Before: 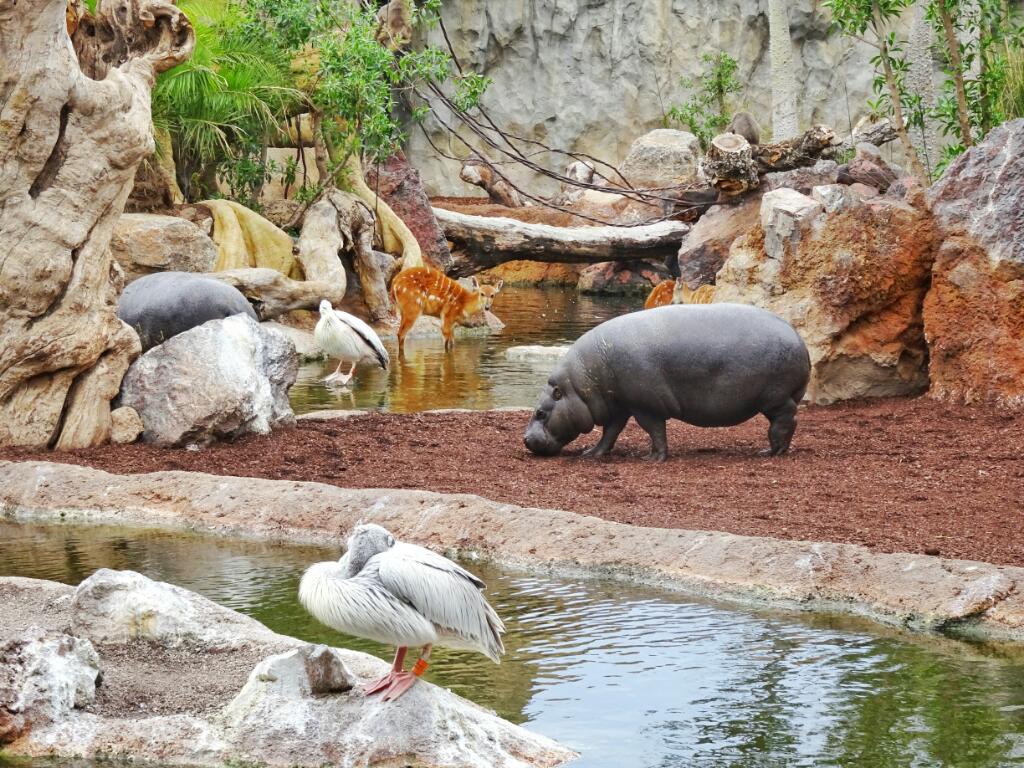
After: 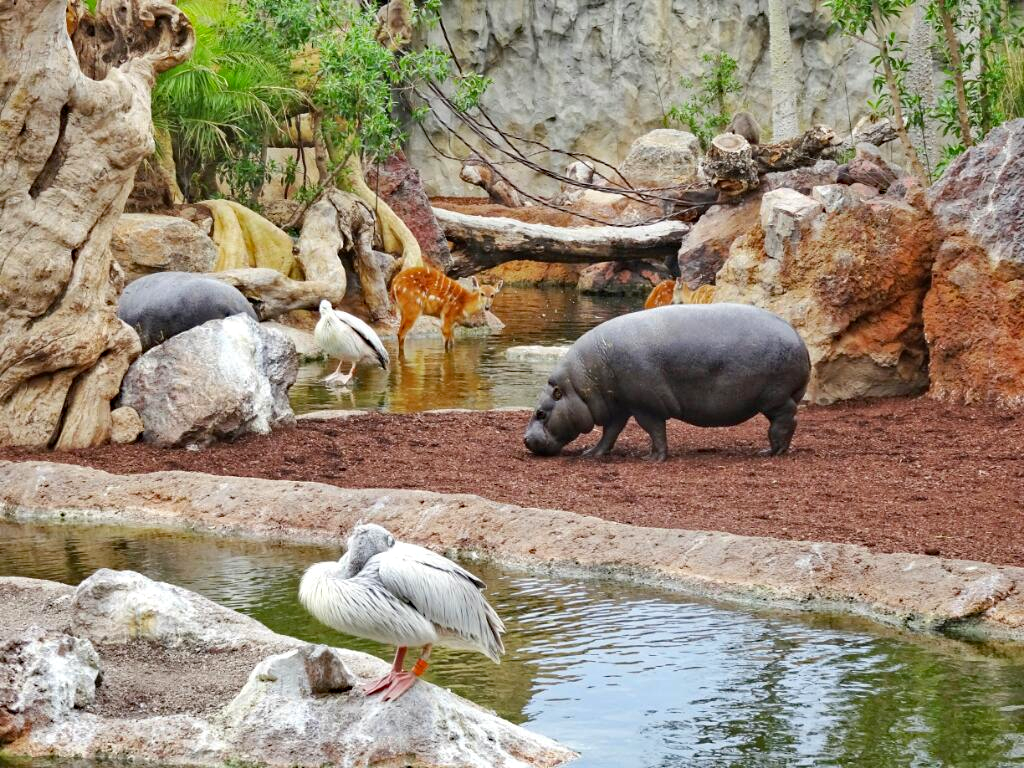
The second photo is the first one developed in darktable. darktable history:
haze removal: strength 0.286, distance 0.253, compatibility mode true, adaptive false
